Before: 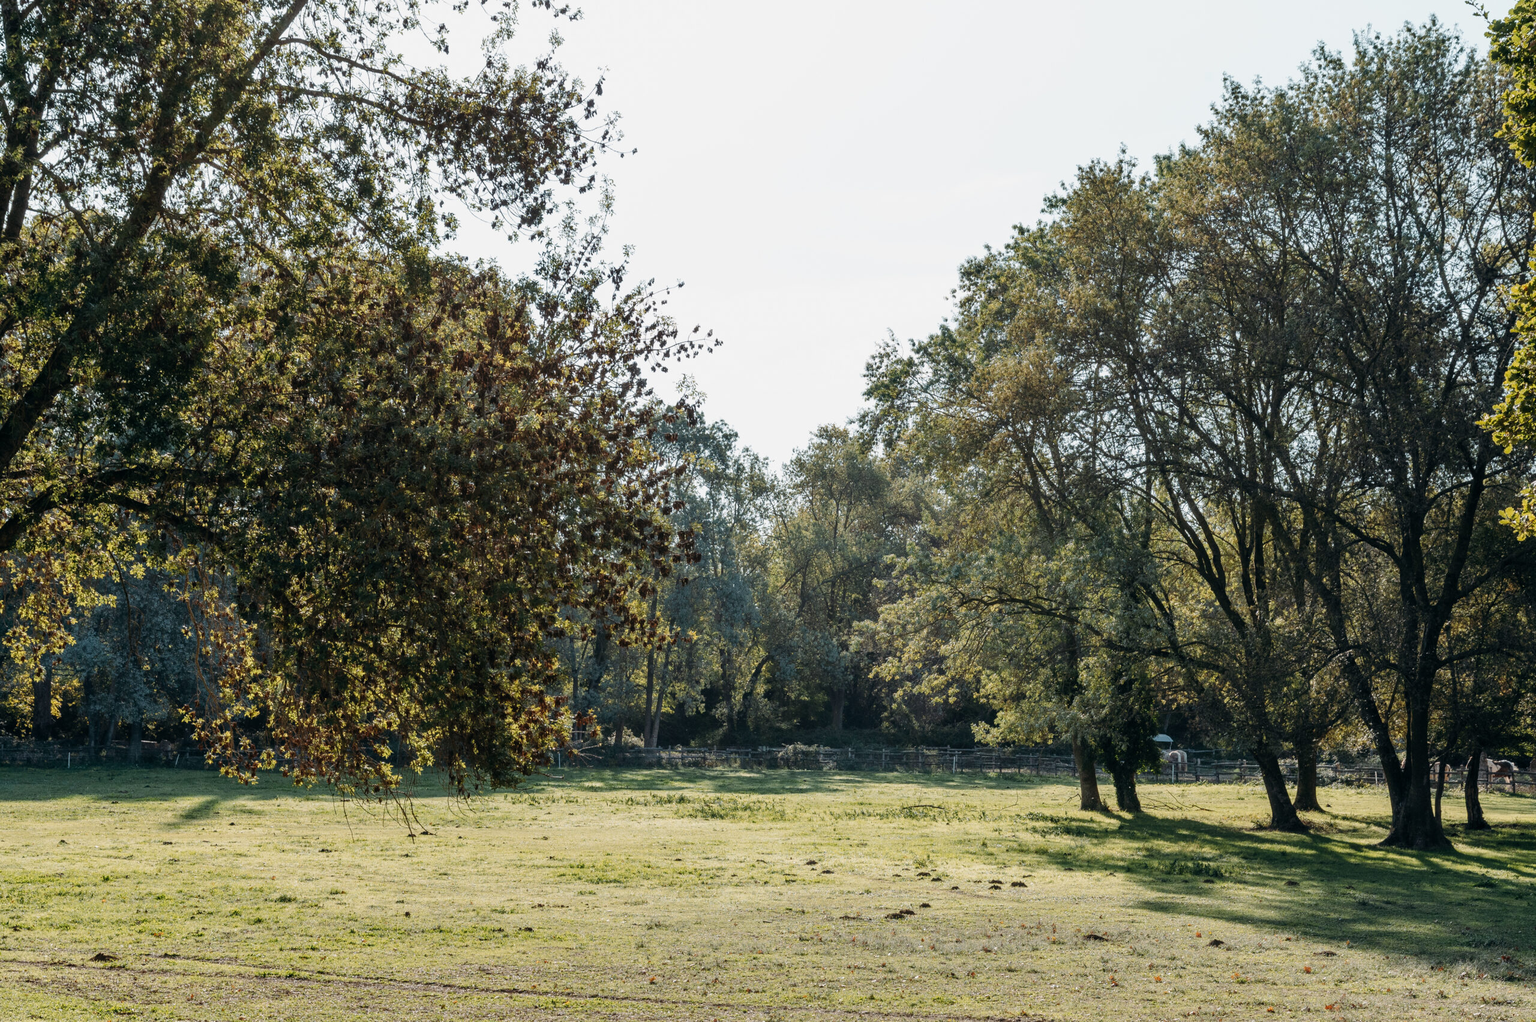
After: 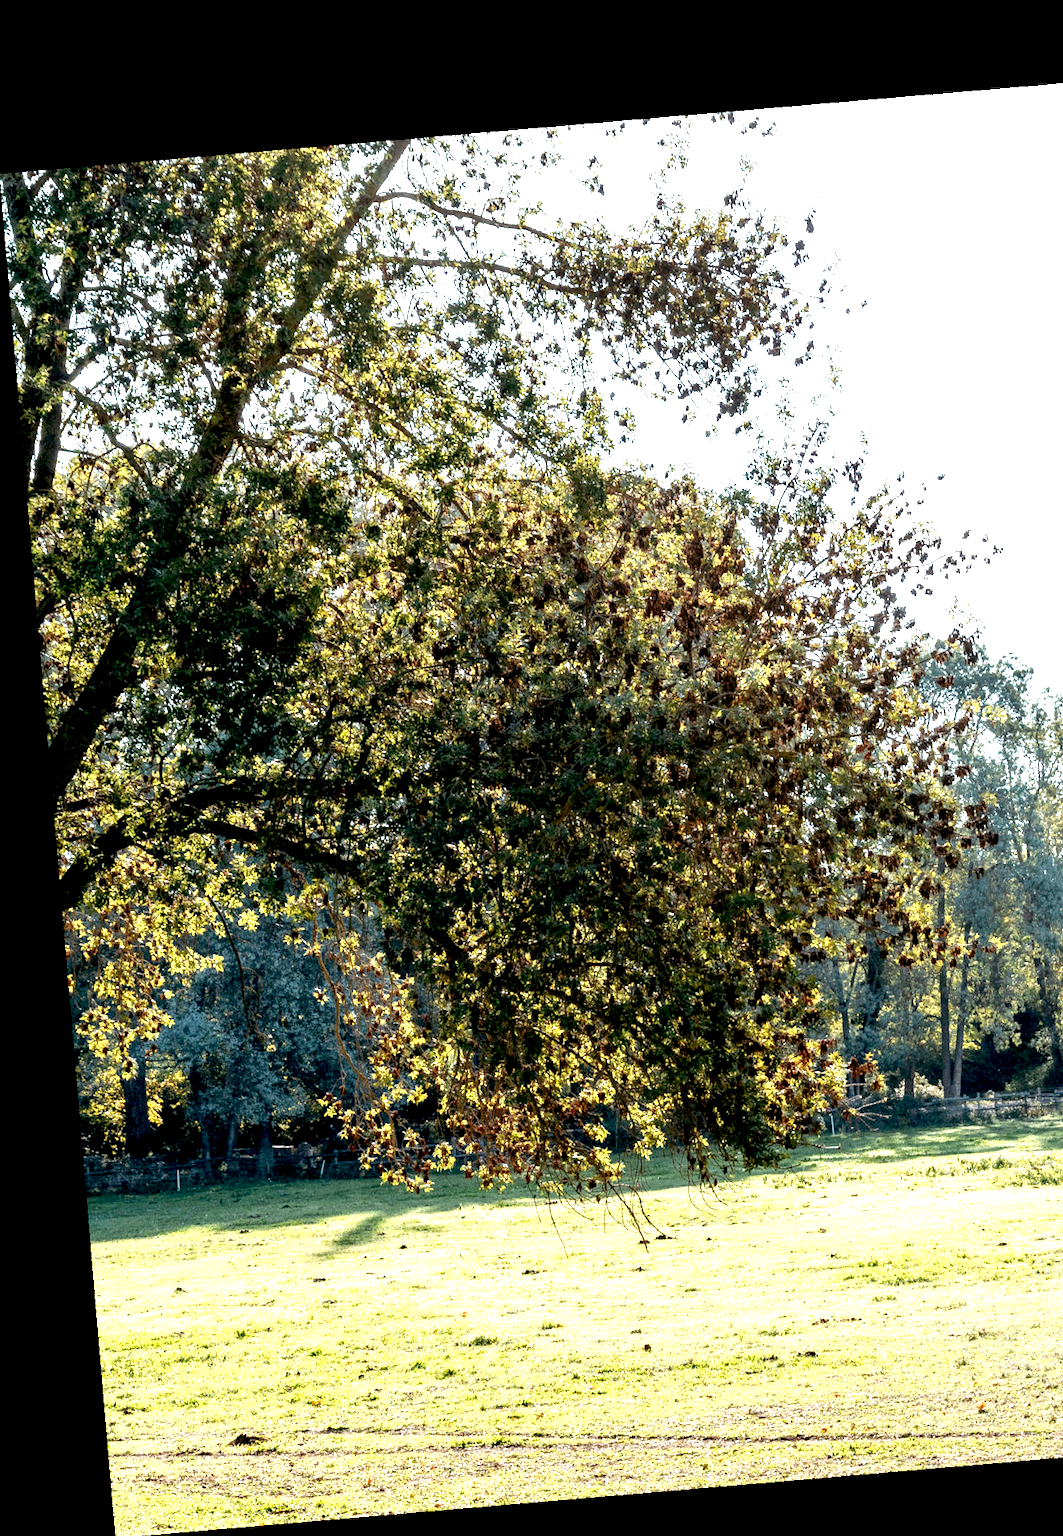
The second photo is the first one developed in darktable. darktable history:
rotate and perspective: rotation -4.86°, automatic cropping off
exposure: black level correction 0.009, exposure 1.425 EV, compensate highlight preservation false
crop and rotate: left 0%, top 0%, right 50.845%
